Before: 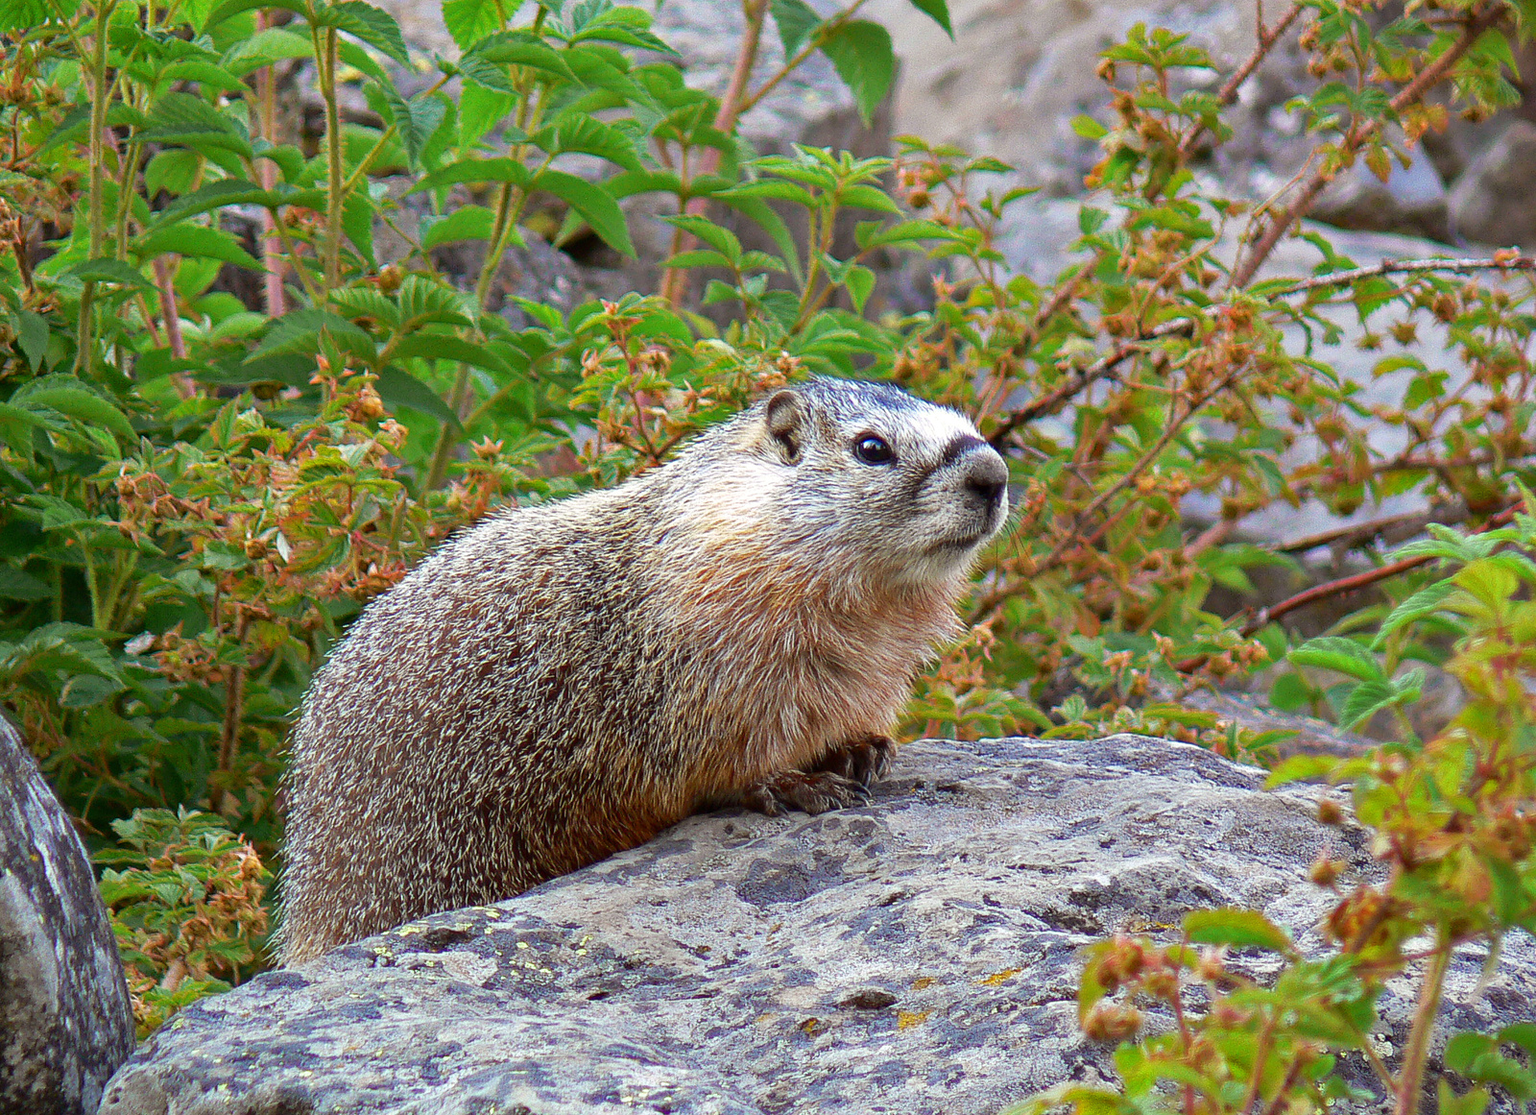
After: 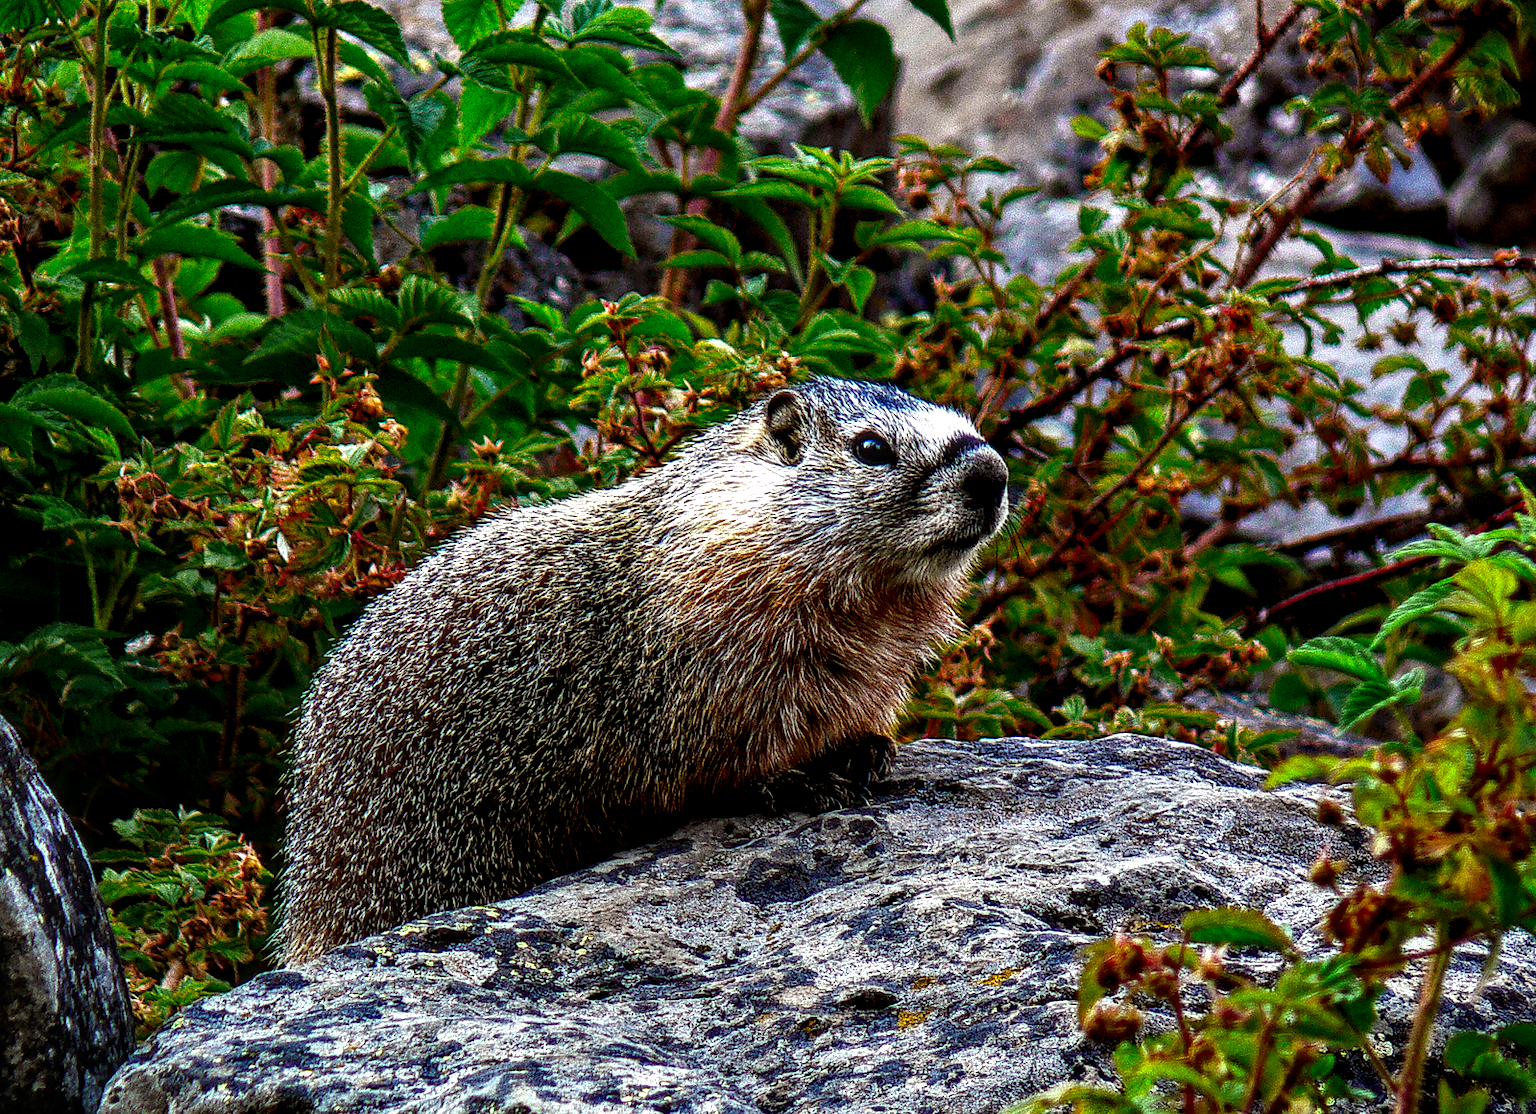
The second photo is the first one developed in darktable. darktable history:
local contrast: highlights 21%, detail 198%
contrast brightness saturation: brightness -0.214, saturation 0.084
base curve: curves: ch0 [(0, 0.02) (0.083, 0.036) (1, 1)], preserve colors none
